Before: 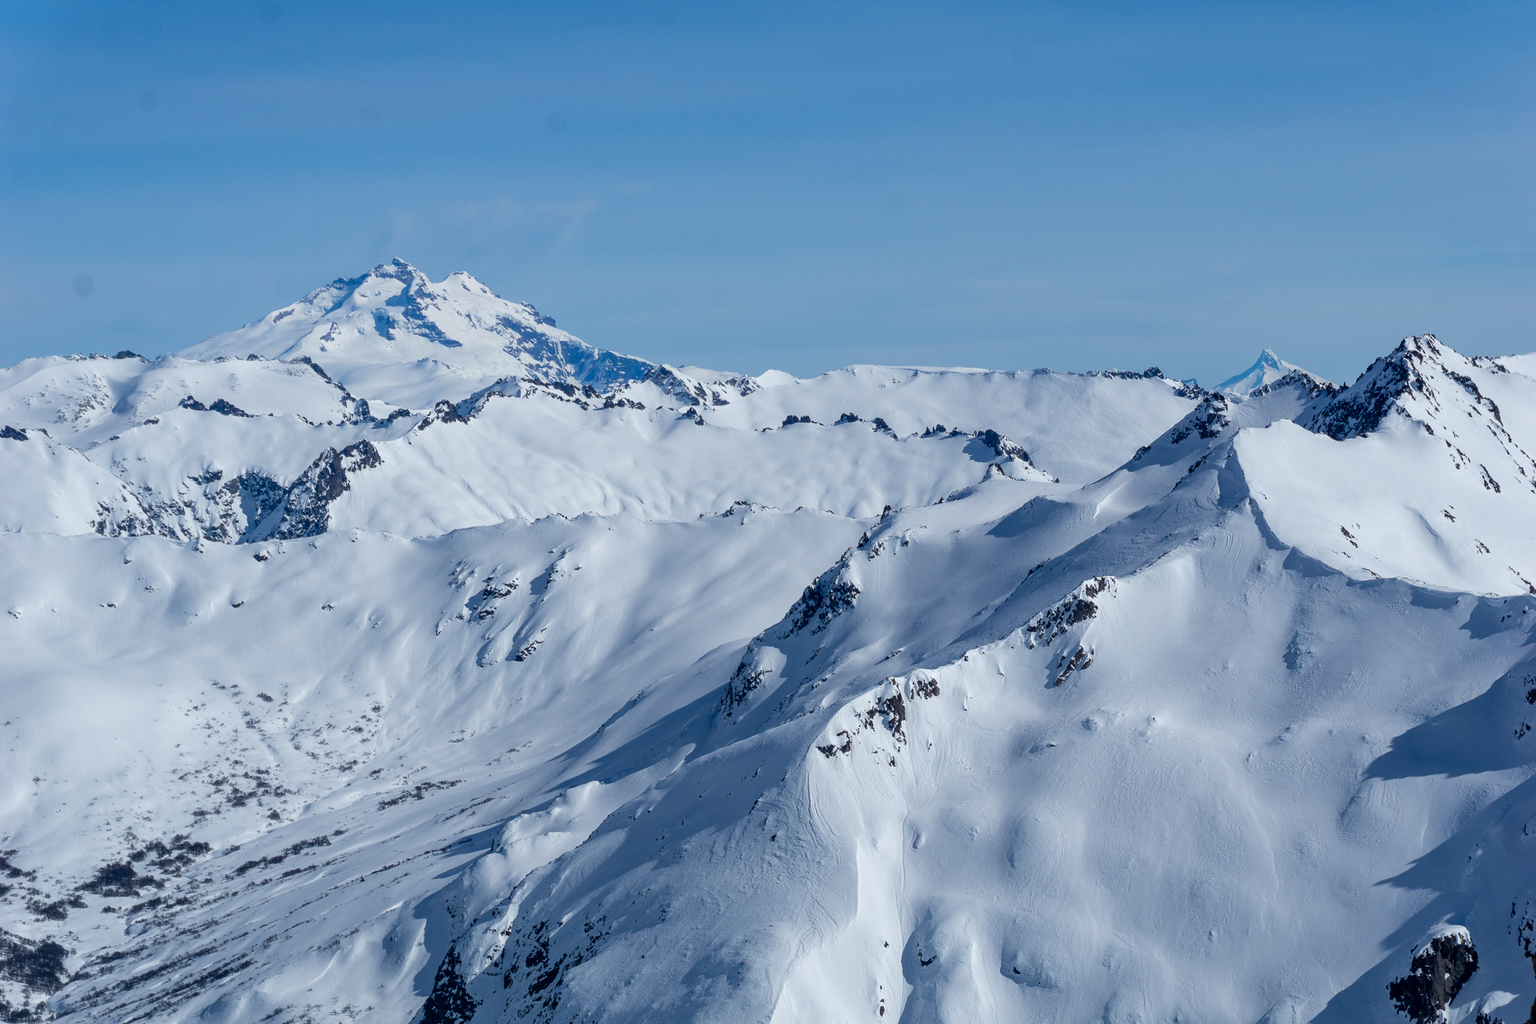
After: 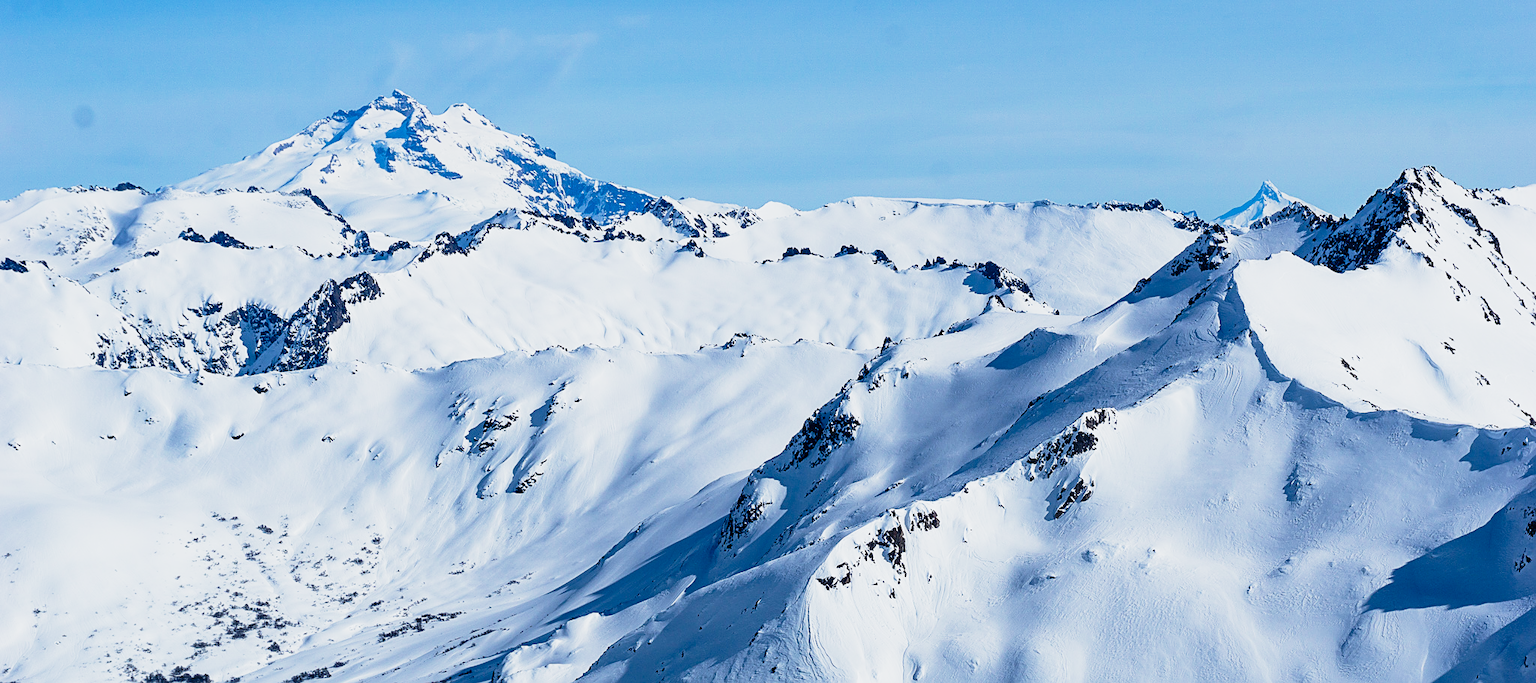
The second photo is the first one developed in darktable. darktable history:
crop: top 16.444%, bottom 16.748%
tone curve: curves: ch0 [(0, 0) (0.046, 0.031) (0.163, 0.114) (0.391, 0.432) (0.488, 0.561) (0.695, 0.839) (0.785, 0.904) (1, 0.965)]; ch1 [(0, 0) (0.248, 0.252) (0.427, 0.412) (0.482, 0.462) (0.499, 0.499) (0.518, 0.518) (0.535, 0.577) (0.585, 0.623) (0.679, 0.743) (0.788, 0.809) (1, 1)]; ch2 [(0, 0) (0.313, 0.262) (0.427, 0.417) (0.473, 0.47) (0.503, 0.503) (0.523, 0.515) (0.557, 0.596) (0.598, 0.646) (0.708, 0.771) (1, 1)], preserve colors none
sharpen: on, module defaults
